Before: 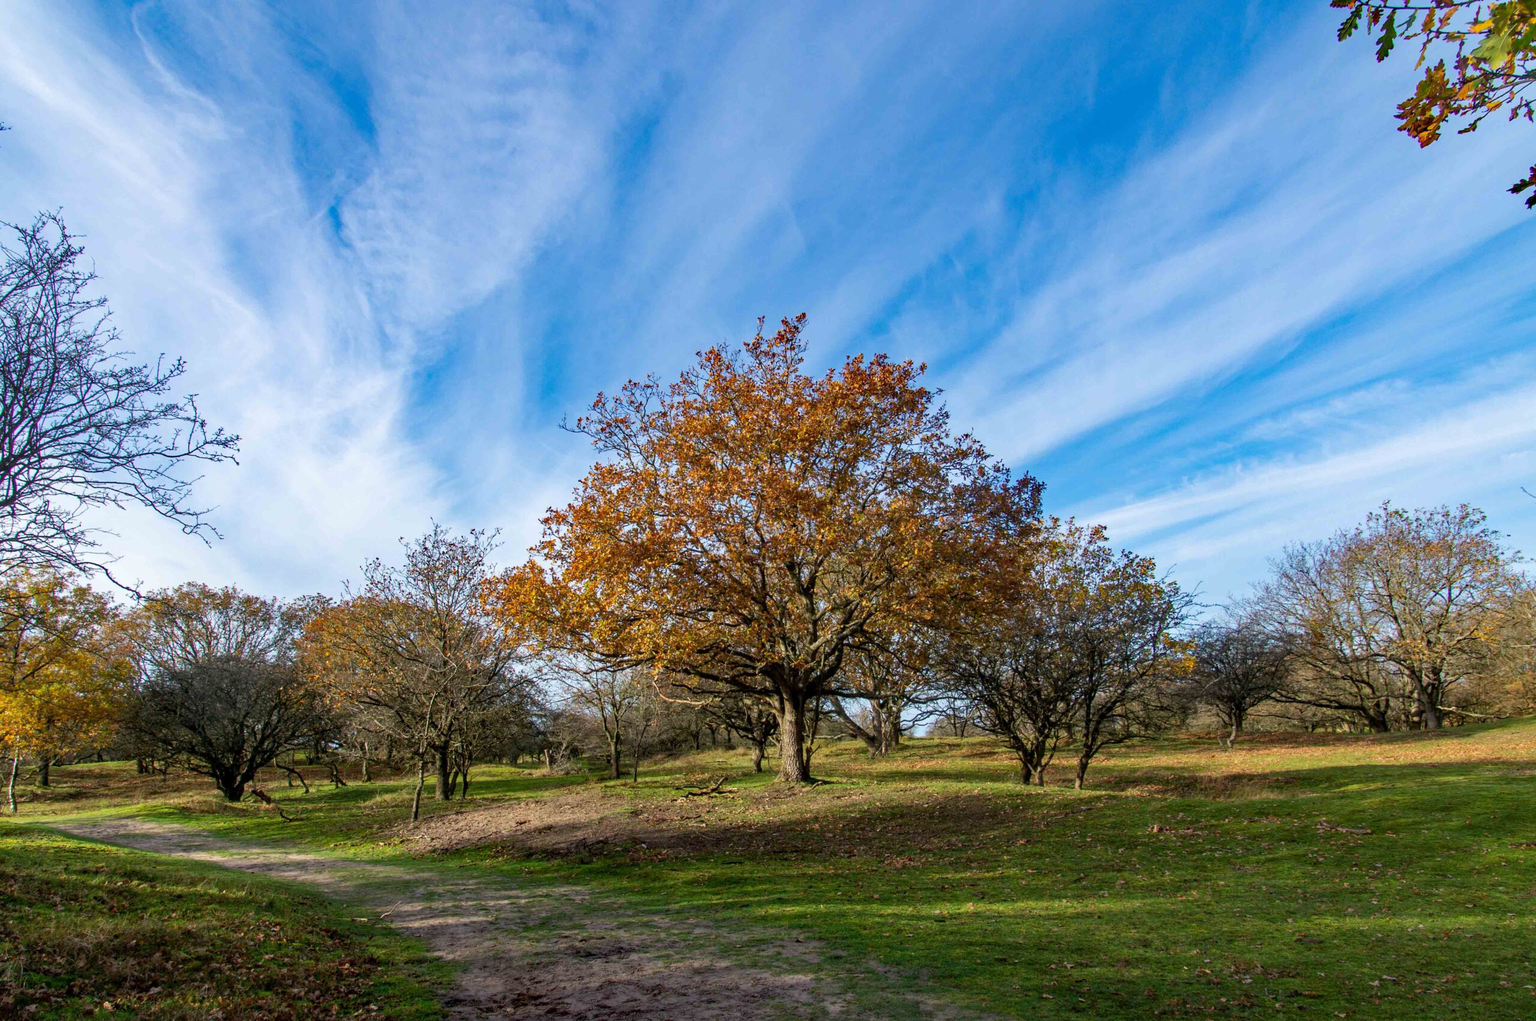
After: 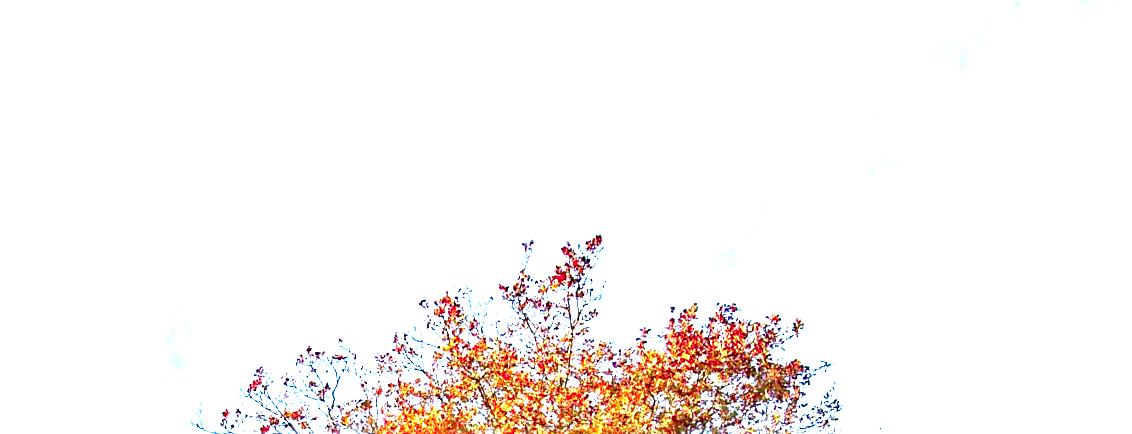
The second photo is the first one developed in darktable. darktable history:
crop: left 28.975%, top 16.839%, right 26.798%, bottom 57.637%
sharpen: on, module defaults
exposure: black level correction 0, exposure 1.29 EV, compensate highlight preservation false
tone equalizer: -8 EV -1.08 EV, -7 EV -0.989 EV, -6 EV -0.906 EV, -5 EV -0.555 EV, -3 EV 0.593 EV, -2 EV 0.862 EV, -1 EV 0.996 EV, +0 EV 1.08 EV, smoothing diameter 24.88%, edges refinement/feathering 12, preserve details guided filter
local contrast: mode bilateral grid, contrast 21, coarseness 50, detail 119%, midtone range 0.2
color zones: curves: ch0 [(0, 0.466) (0.128, 0.466) (0.25, 0.5) (0.375, 0.456) (0.5, 0.5) (0.625, 0.5) (0.737, 0.652) (0.875, 0.5)]; ch1 [(0, 0.603) (0.125, 0.618) (0.261, 0.348) (0.372, 0.353) (0.497, 0.363) (0.611, 0.45) (0.731, 0.427) (0.875, 0.518) (0.998, 0.652)]; ch2 [(0, 0.559) (0.125, 0.451) (0.253, 0.564) (0.37, 0.578) (0.5, 0.466) (0.625, 0.471) (0.731, 0.471) (0.88, 0.485)]
